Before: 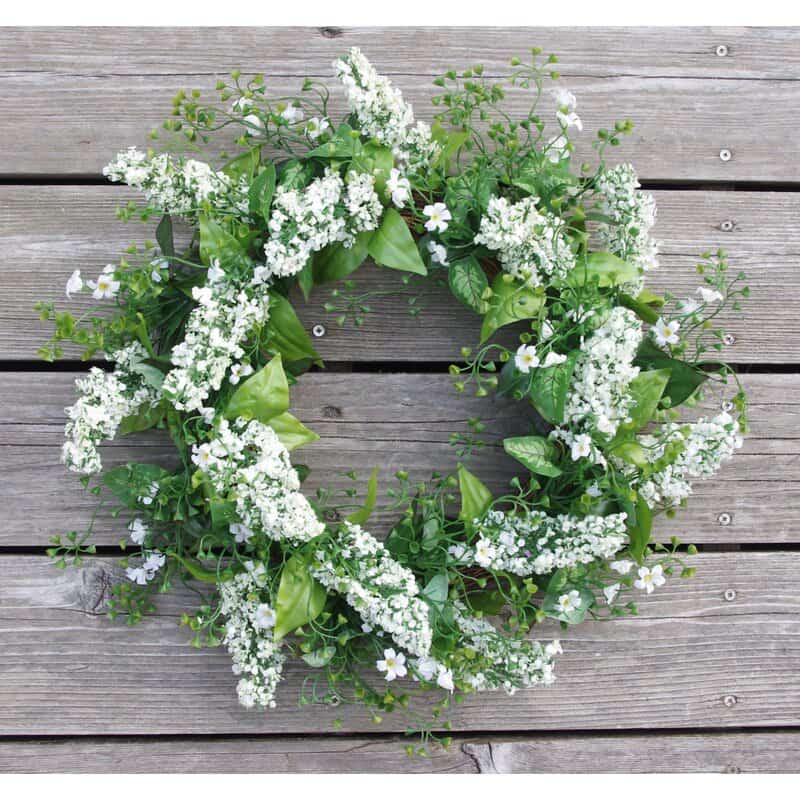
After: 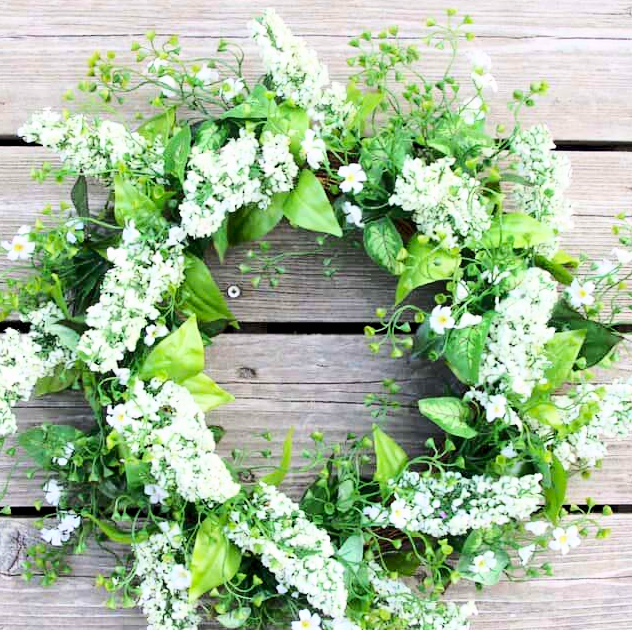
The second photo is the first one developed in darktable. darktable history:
crop and rotate: left 10.645%, top 4.976%, right 10.314%, bottom 16.194%
local contrast: mode bilateral grid, contrast 100, coarseness 99, detail 92%, midtone range 0.2
exposure: black level correction 0.007, compensate highlight preservation false
contrast brightness saturation: contrast 0.075, brightness 0.076, saturation 0.177
base curve: curves: ch0 [(0, 0) (0.036, 0.037) (0.121, 0.228) (0.46, 0.76) (0.859, 0.983) (1, 1)]
